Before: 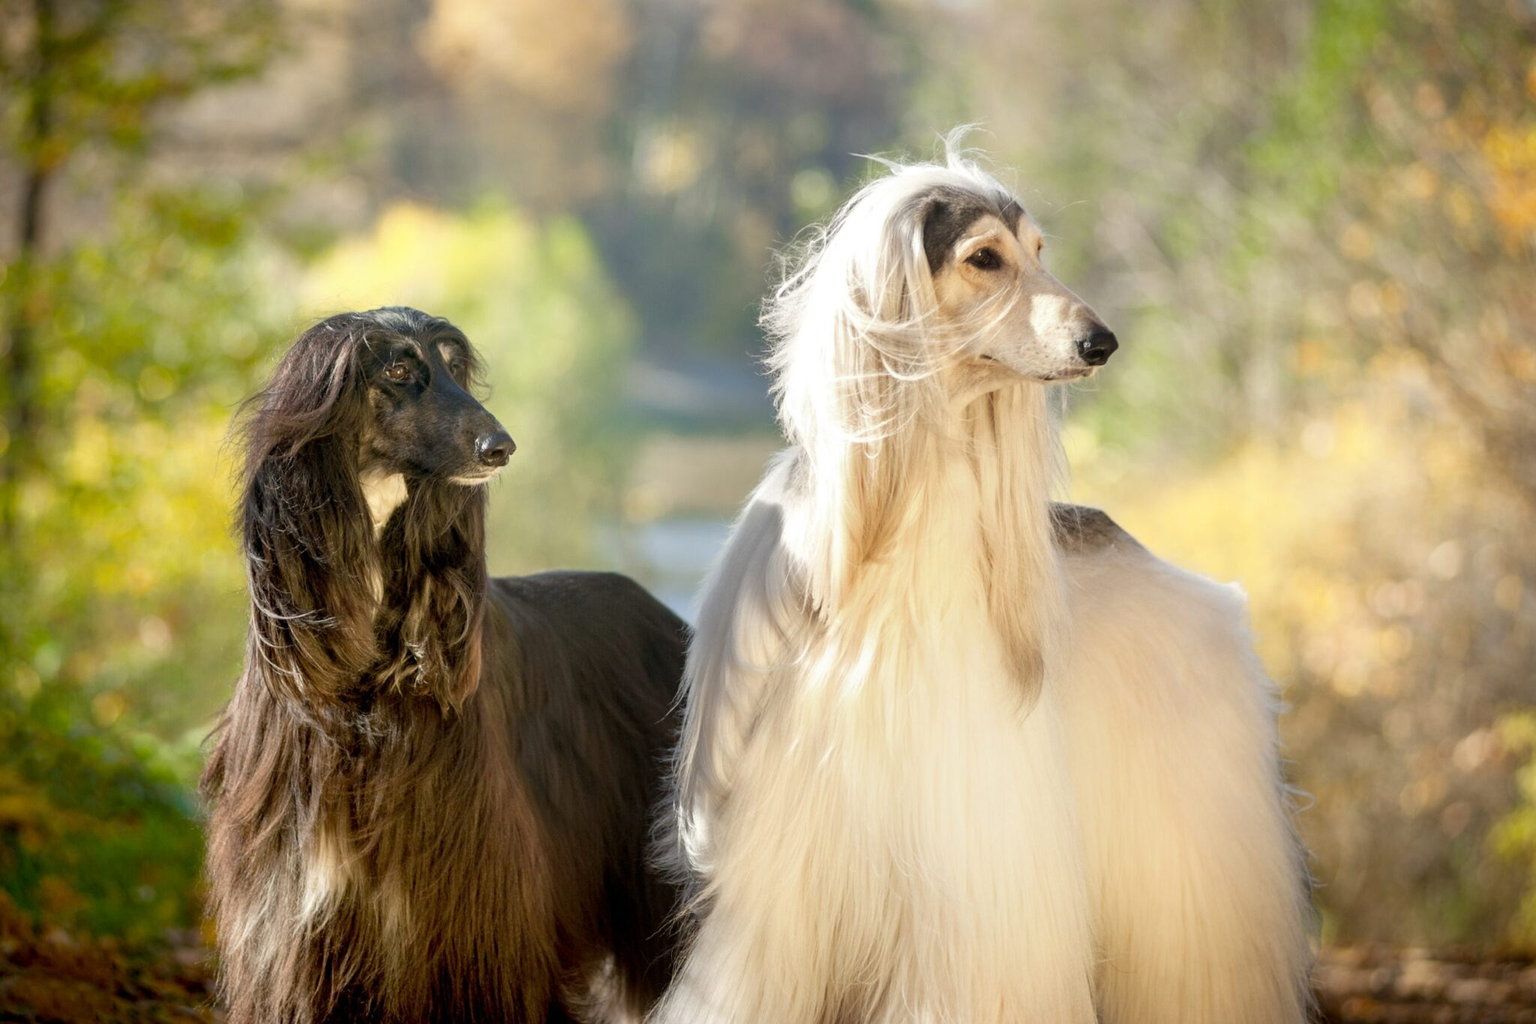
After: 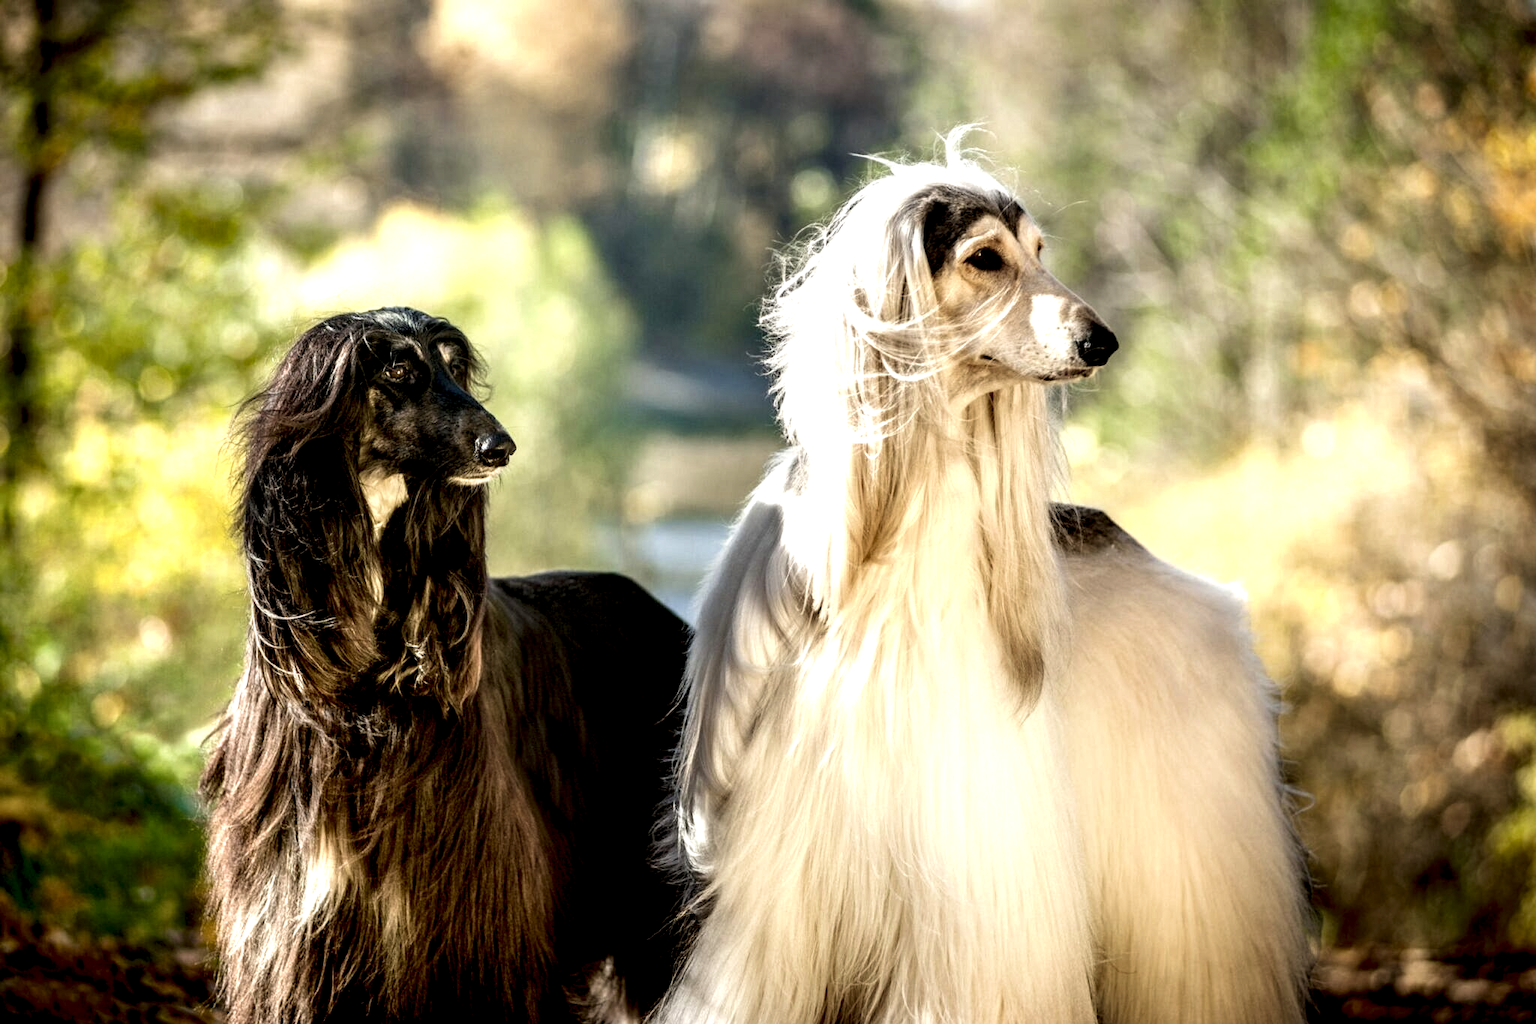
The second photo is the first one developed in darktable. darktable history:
local contrast: shadows 185%, detail 225%
velvia: strength 15%
